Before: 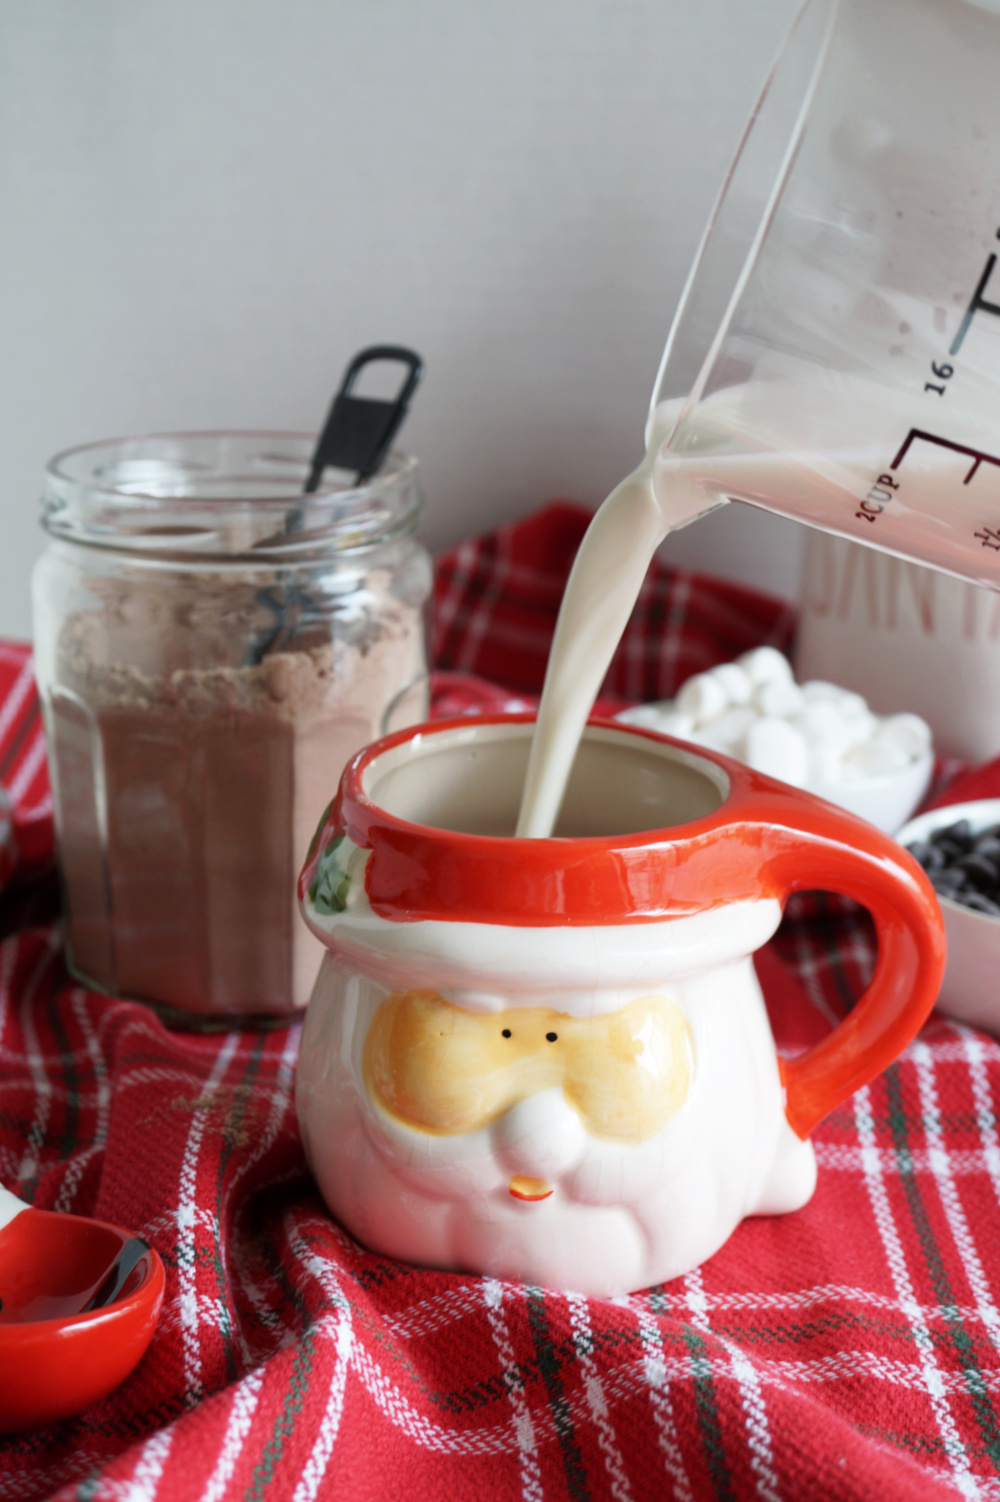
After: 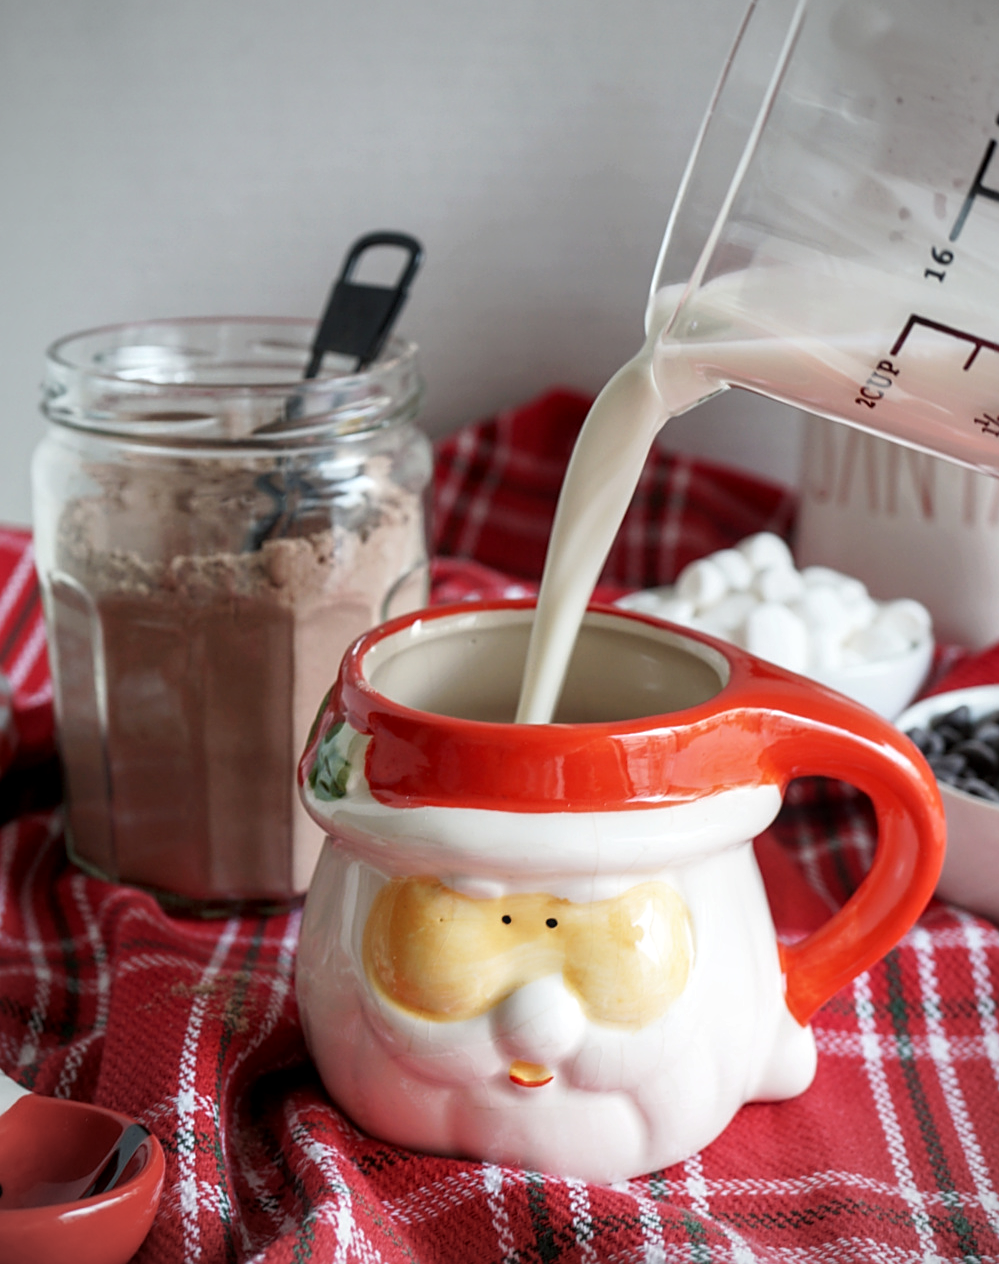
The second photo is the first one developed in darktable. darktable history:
vignetting: fall-off radius 63.6%
crop: top 7.625%, bottom 8.027%
sharpen: on, module defaults
local contrast: on, module defaults
base curve: preserve colors none
